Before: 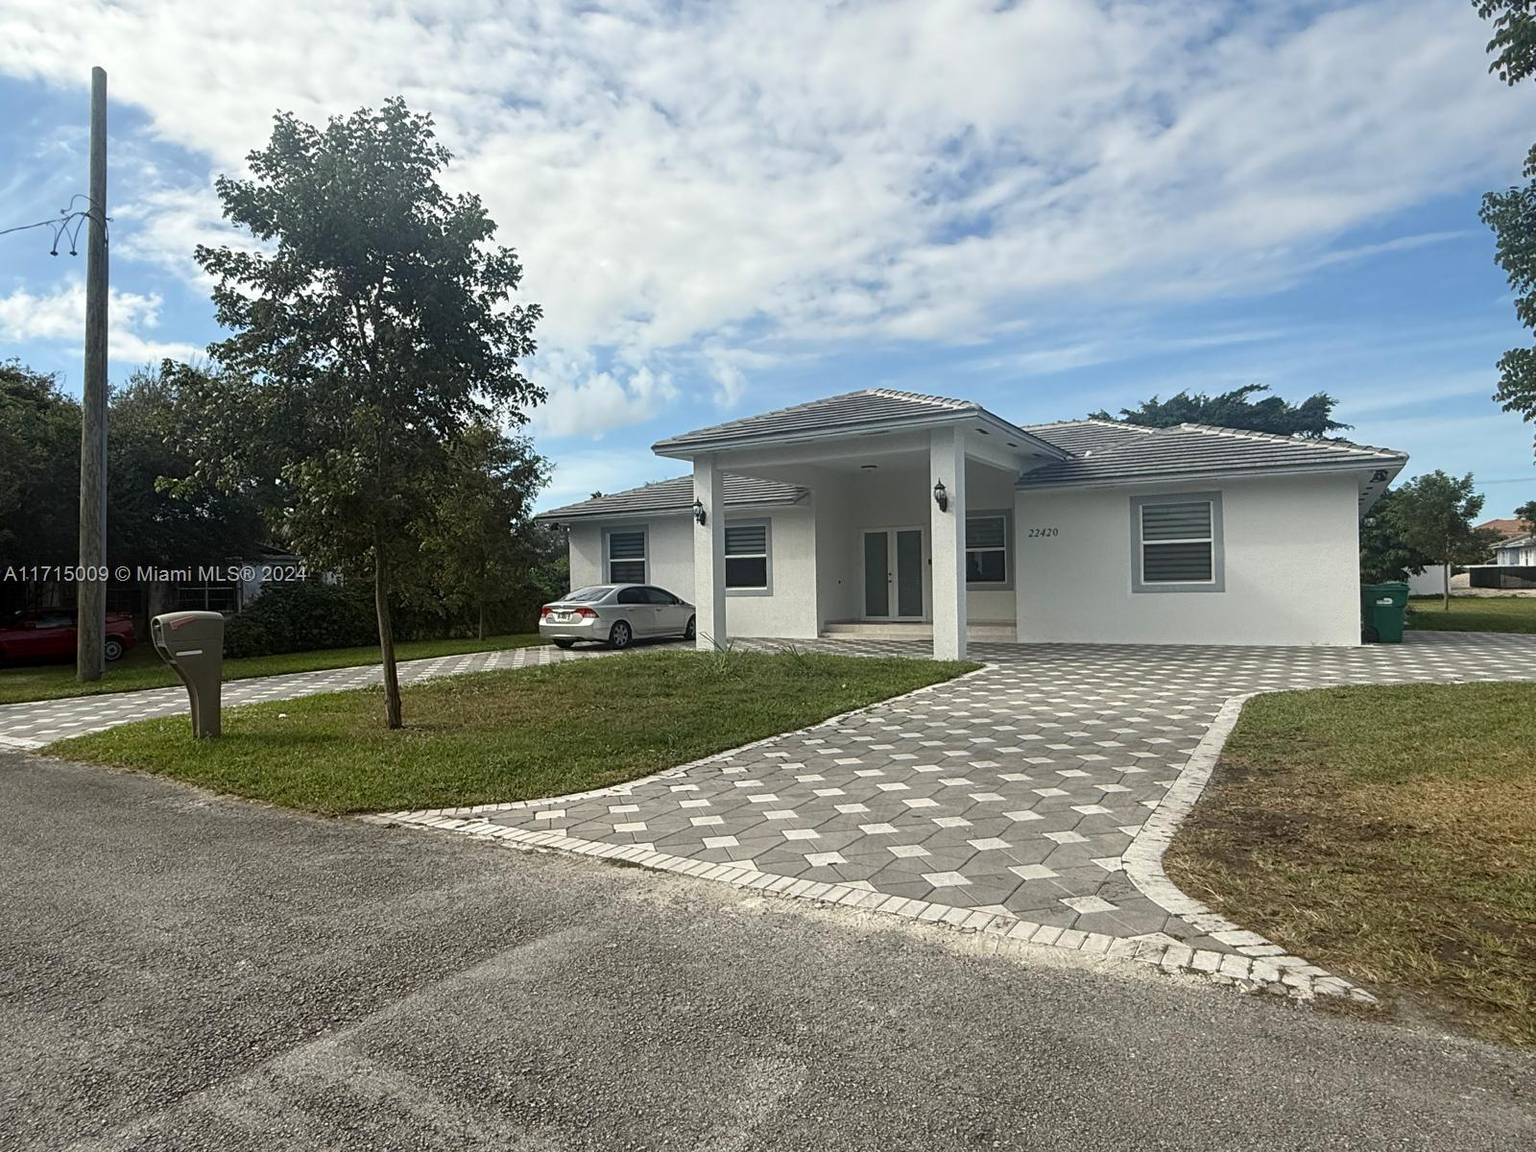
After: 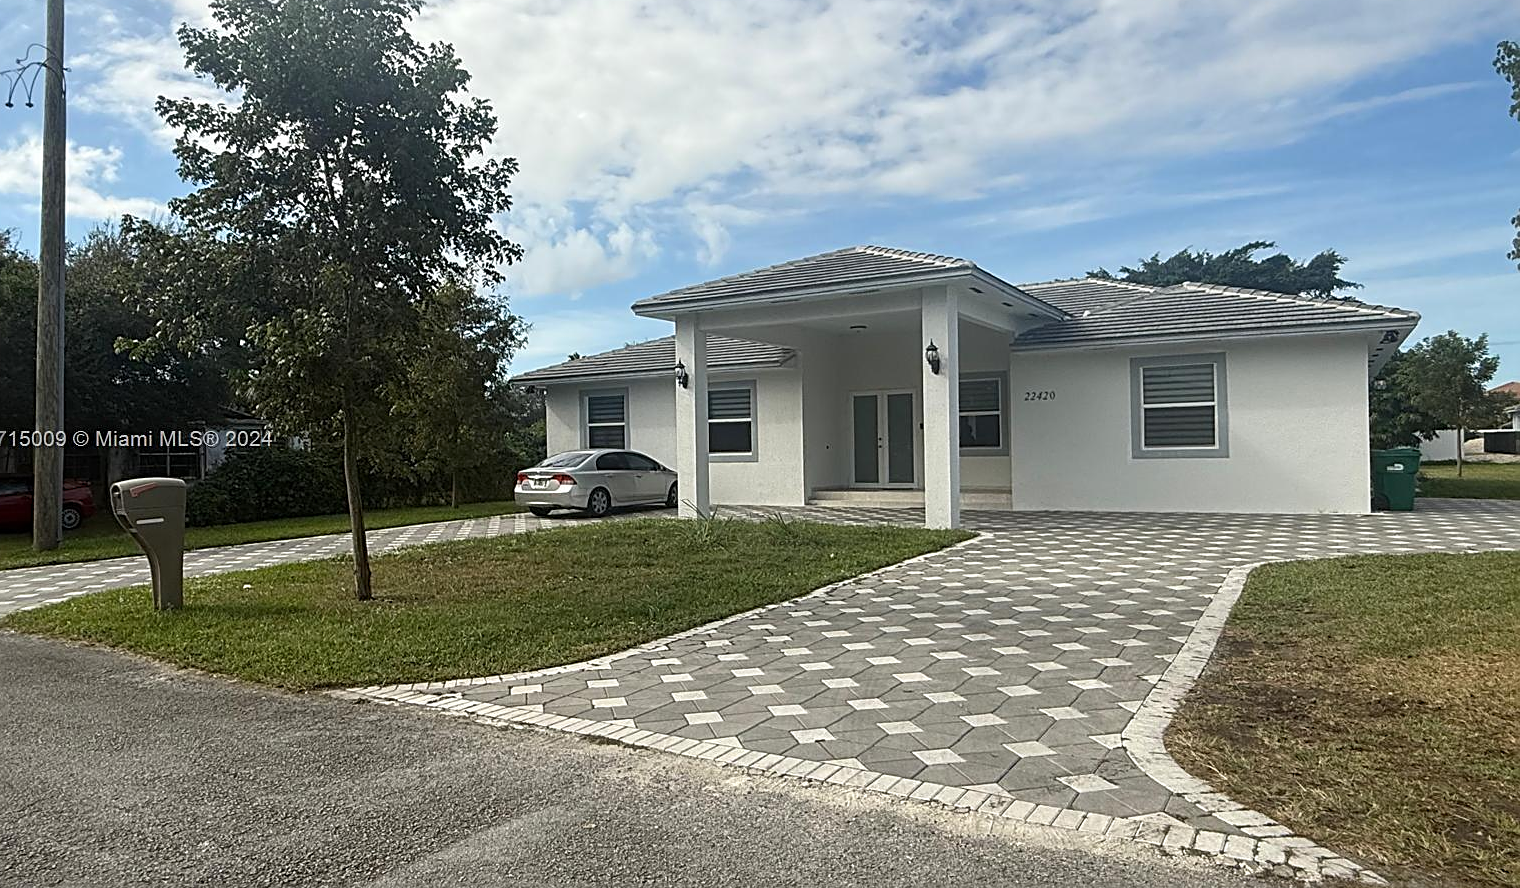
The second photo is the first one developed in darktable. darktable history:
sharpen: on, module defaults
crop and rotate: left 2.991%, top 13.302%, right 1.981%, bottom 12.636%
